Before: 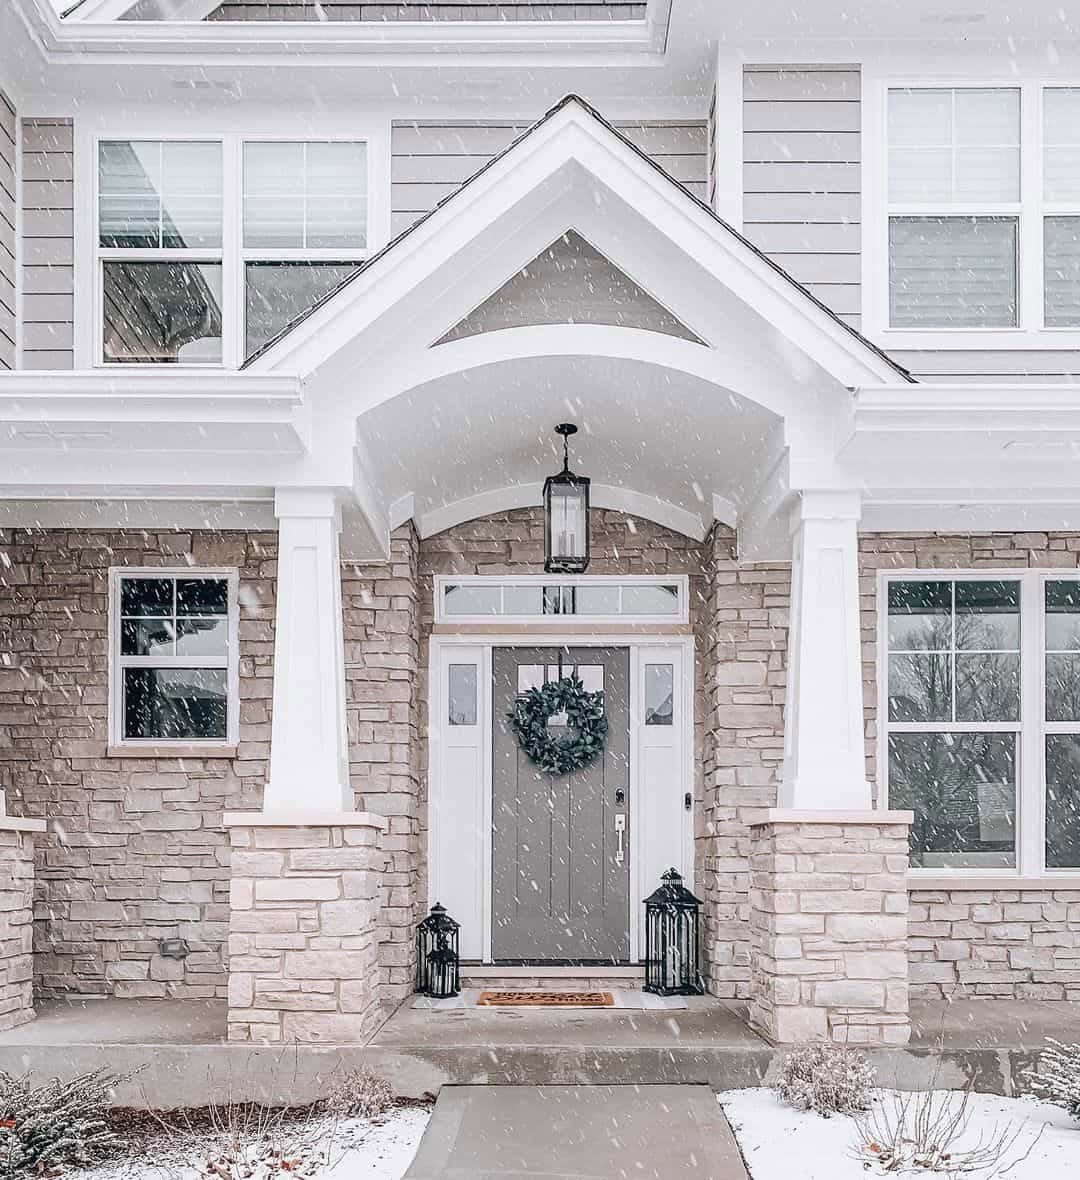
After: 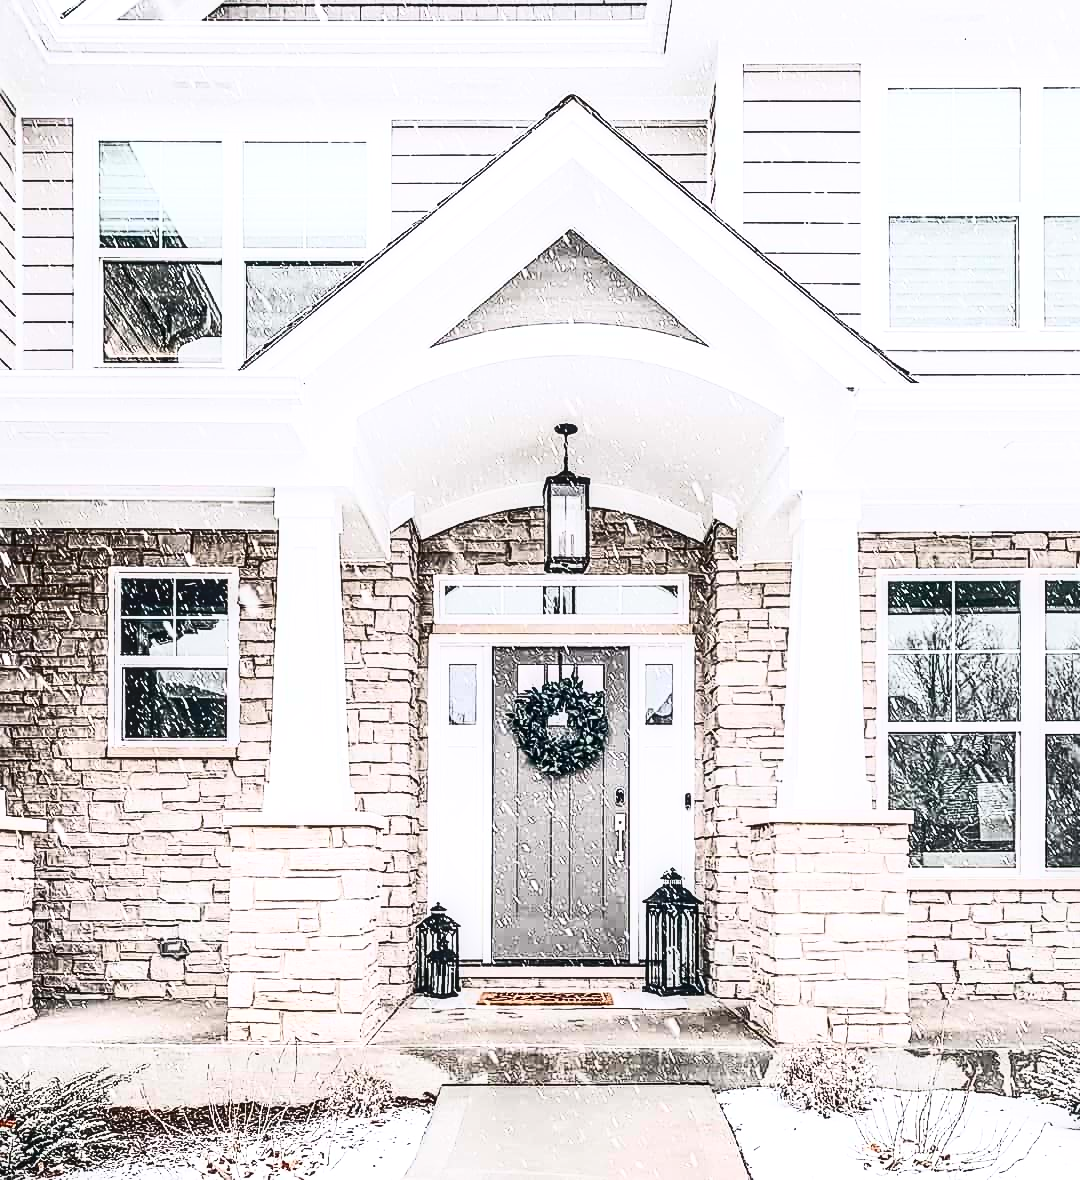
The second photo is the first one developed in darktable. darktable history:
contrast brightness saturation: contrast 0.927, brightness 0.2
local contrast: highlights 62%, detail 143%, midtone range 0.422
sharpen: on, module defaults
